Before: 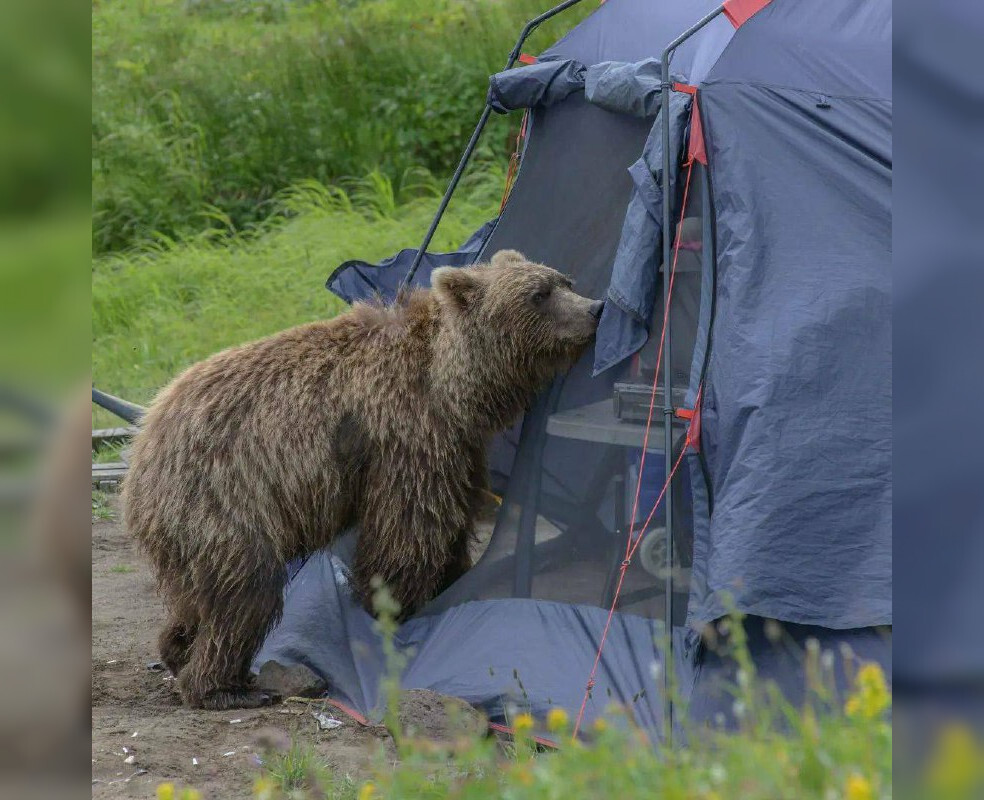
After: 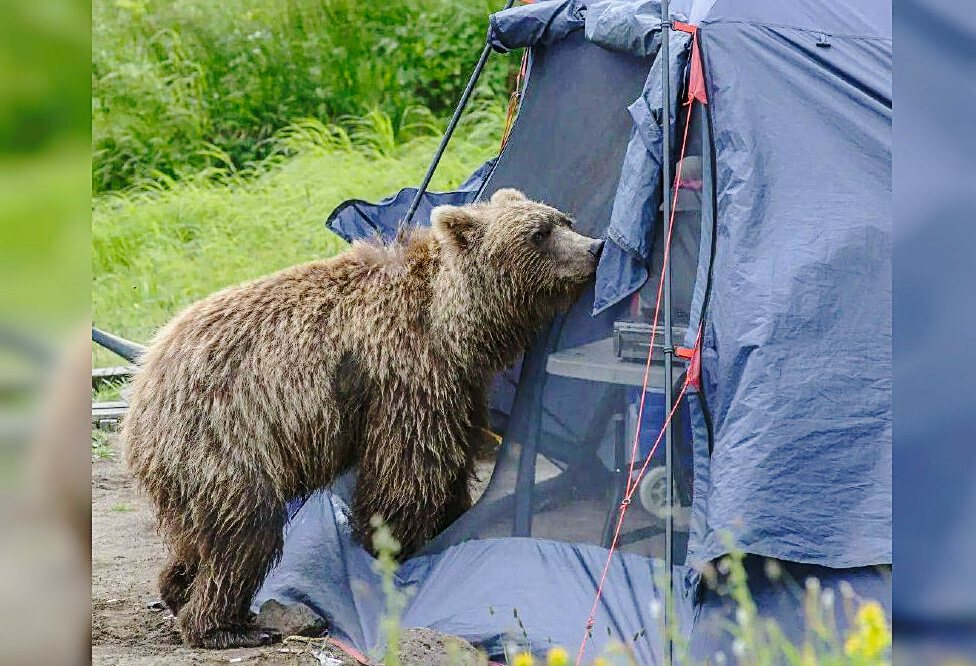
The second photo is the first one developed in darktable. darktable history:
sharpen: on, module defaults
base curve: curves: ch0 [(0, 0) (0.032, 0.037) (0.105, 0.228) (0.435, 0.76) (0.856, 0.983) (1, 1)], preserve colors none
crop: top 7.625%, bottom 8.027%
